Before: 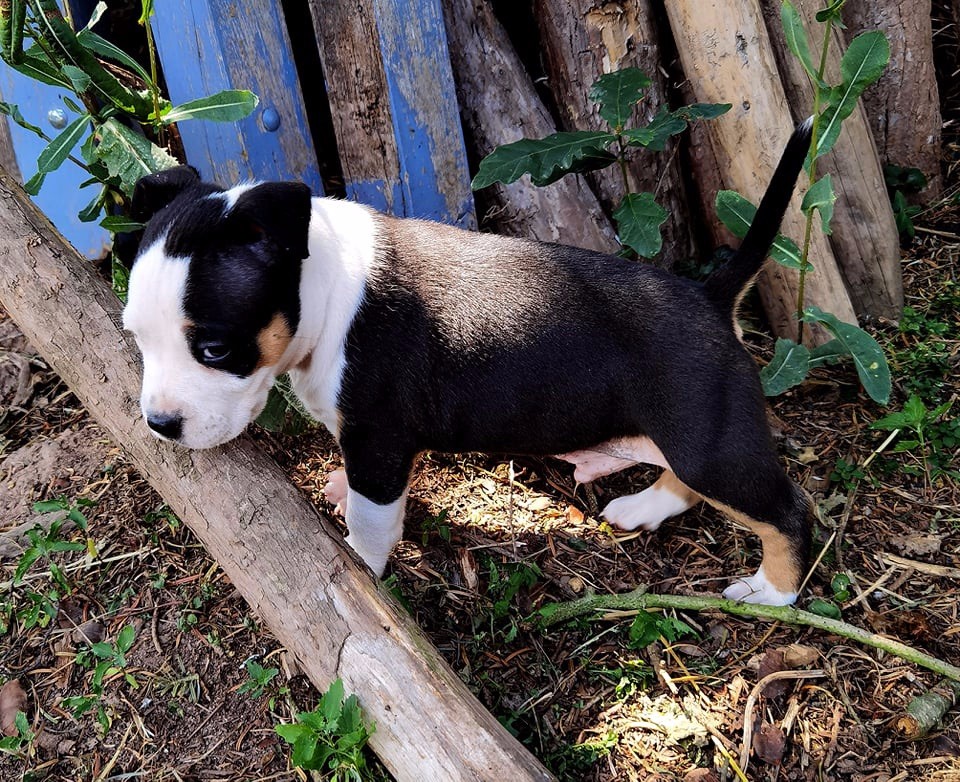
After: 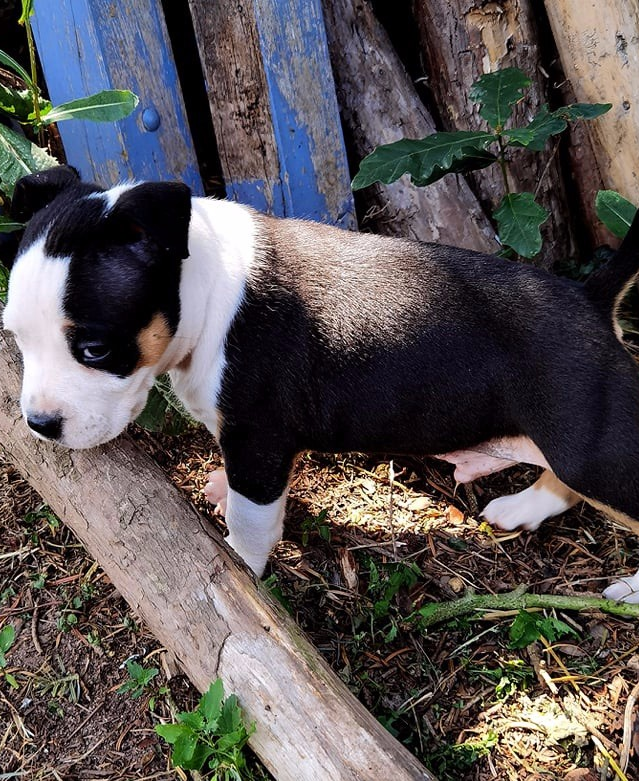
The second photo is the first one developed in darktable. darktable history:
crop and rotate: left 12.586%, right 20.842%
